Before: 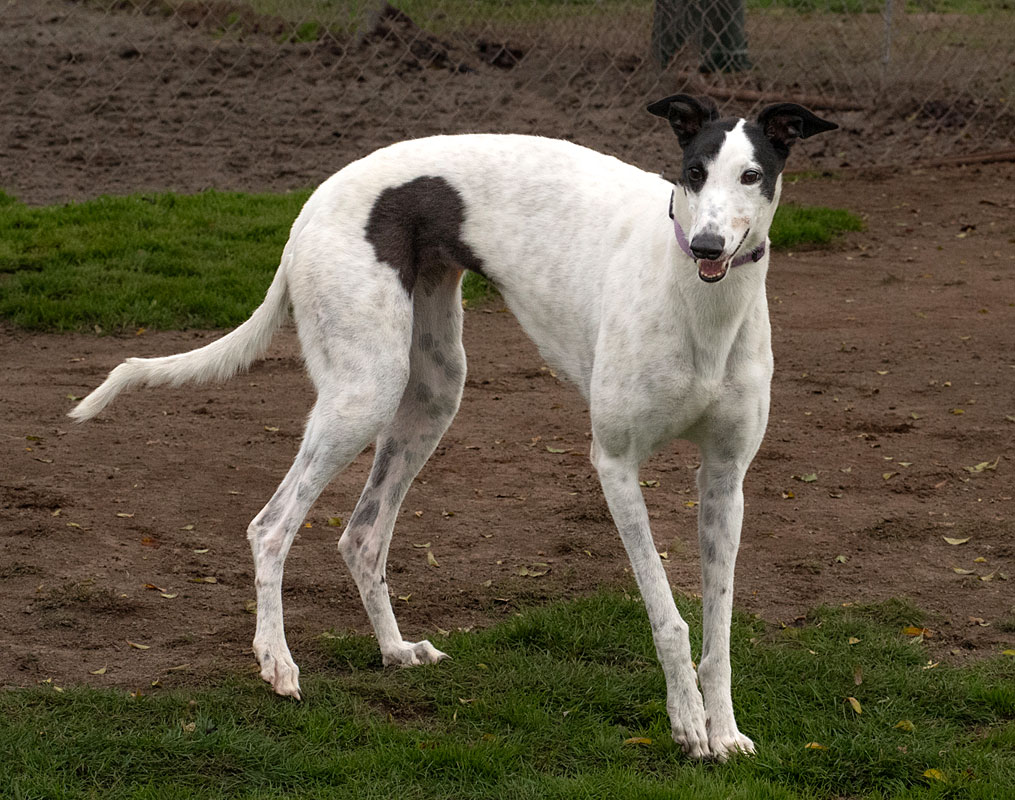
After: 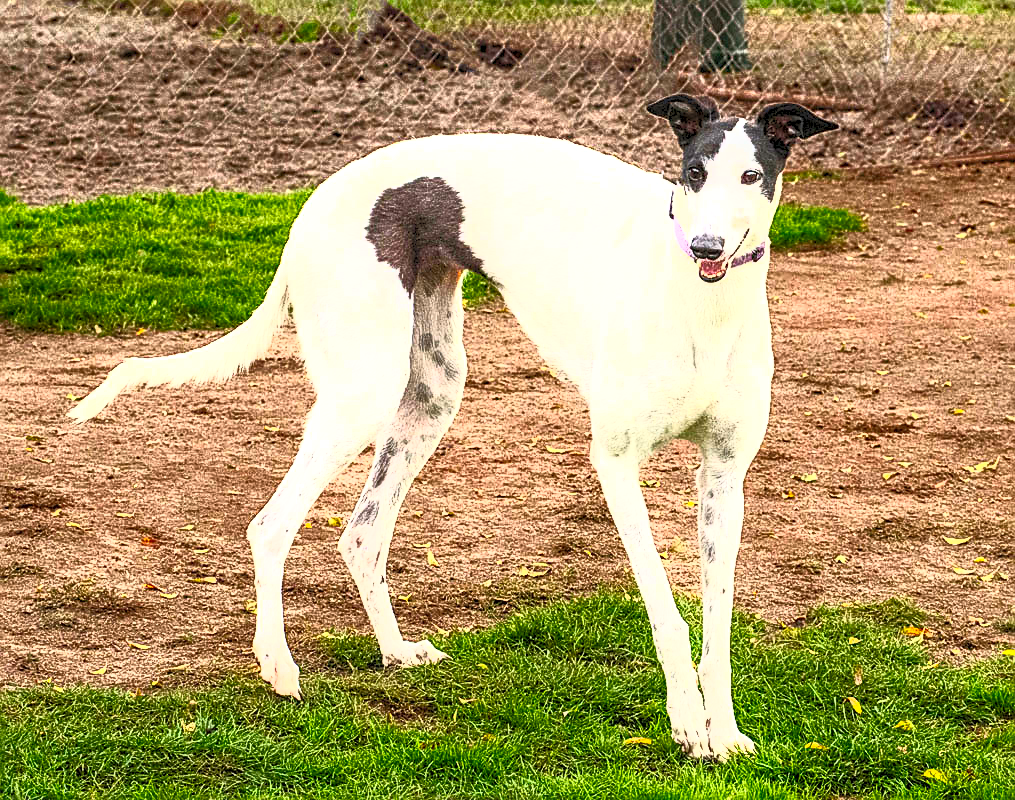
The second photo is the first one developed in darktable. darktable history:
contrast brightness saturation: contrast 0.987, brightness 0.993, saturation 0.982
exposure: black level correction 0.001, exposure 0.965 EV, compensate highlight preservation false
local contrast: on, module defaults
sharpen: on, module defaults
